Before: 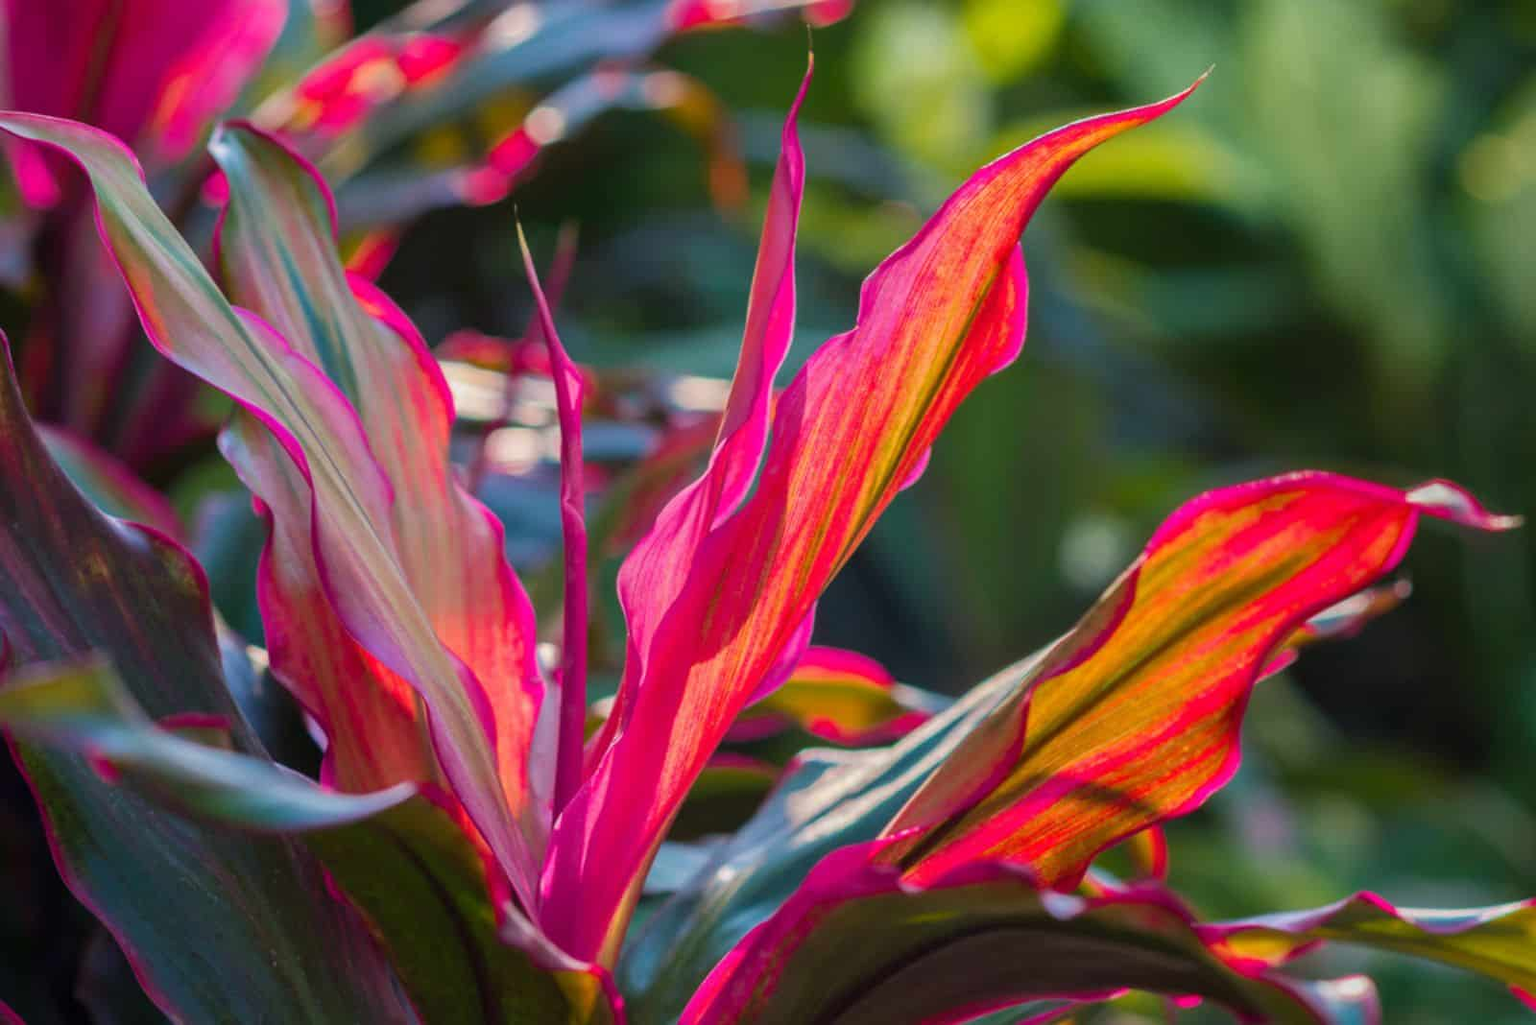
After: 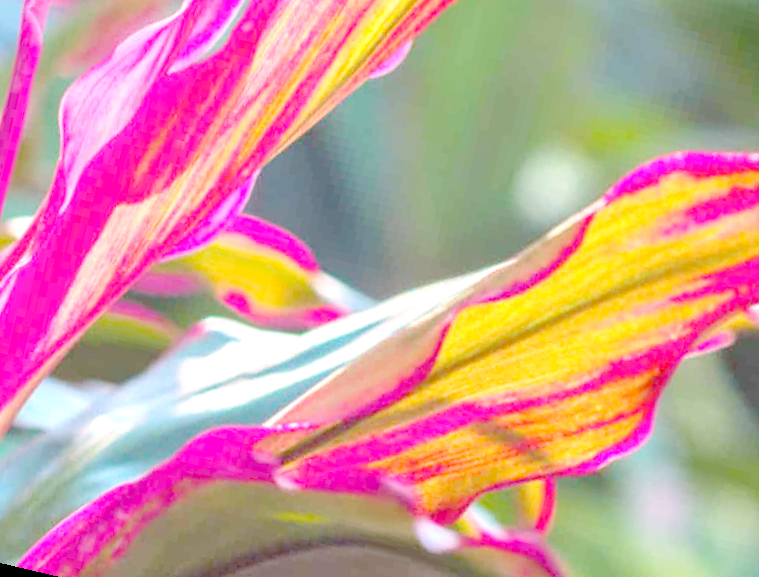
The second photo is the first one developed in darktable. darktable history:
rotate and perspective: rotation 13.27°, automatic cropping off
crop: left 37.221%, top 45.169%, right 20.63%, bottom 13.777%
white balance: emerald 1
exposure: exposure 0.648 EV
